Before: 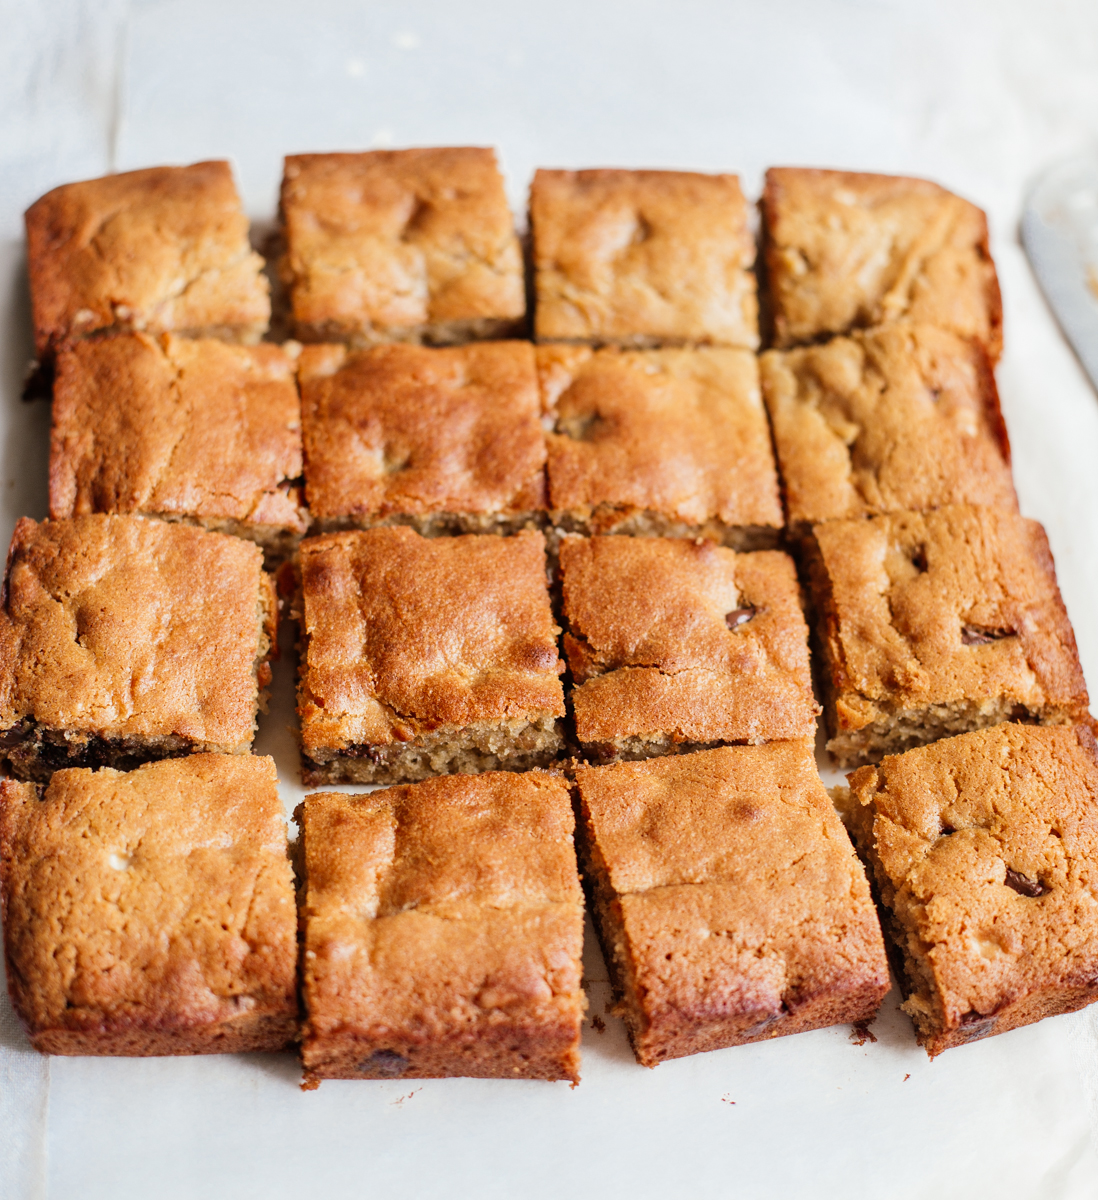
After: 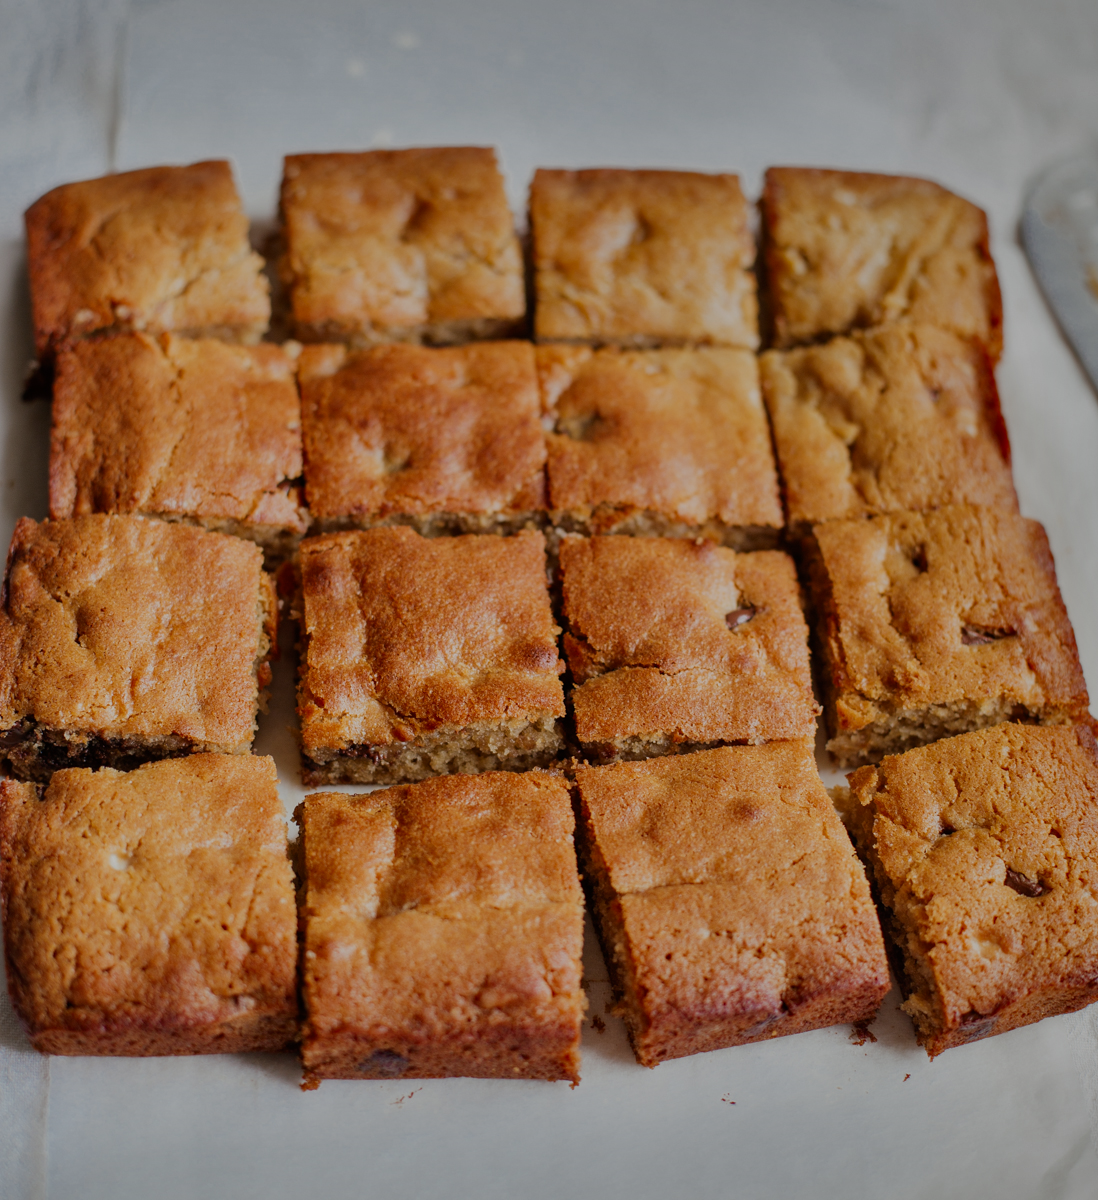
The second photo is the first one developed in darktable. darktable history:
exposure: exposure 0.13 EV, compensate exposure bias true, compensate highlight preservation false
shadows and highlights: shadows 81.85, white point adjustment -9.05, highlights -61.27, soften with gaussian
